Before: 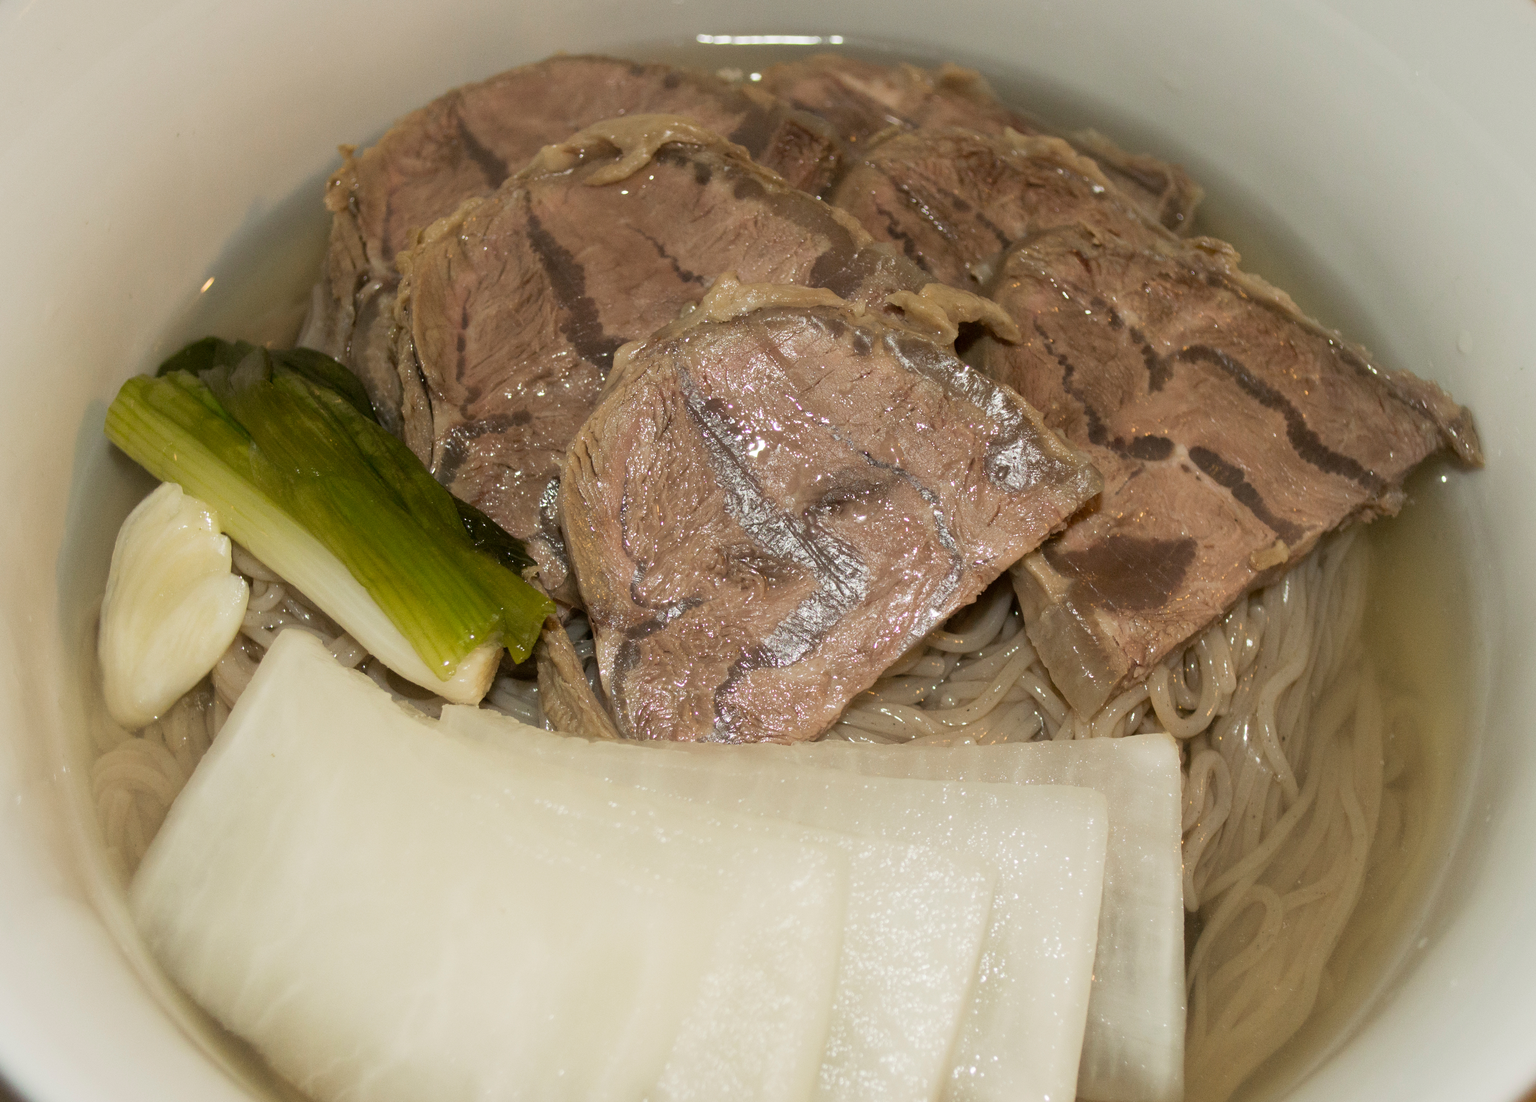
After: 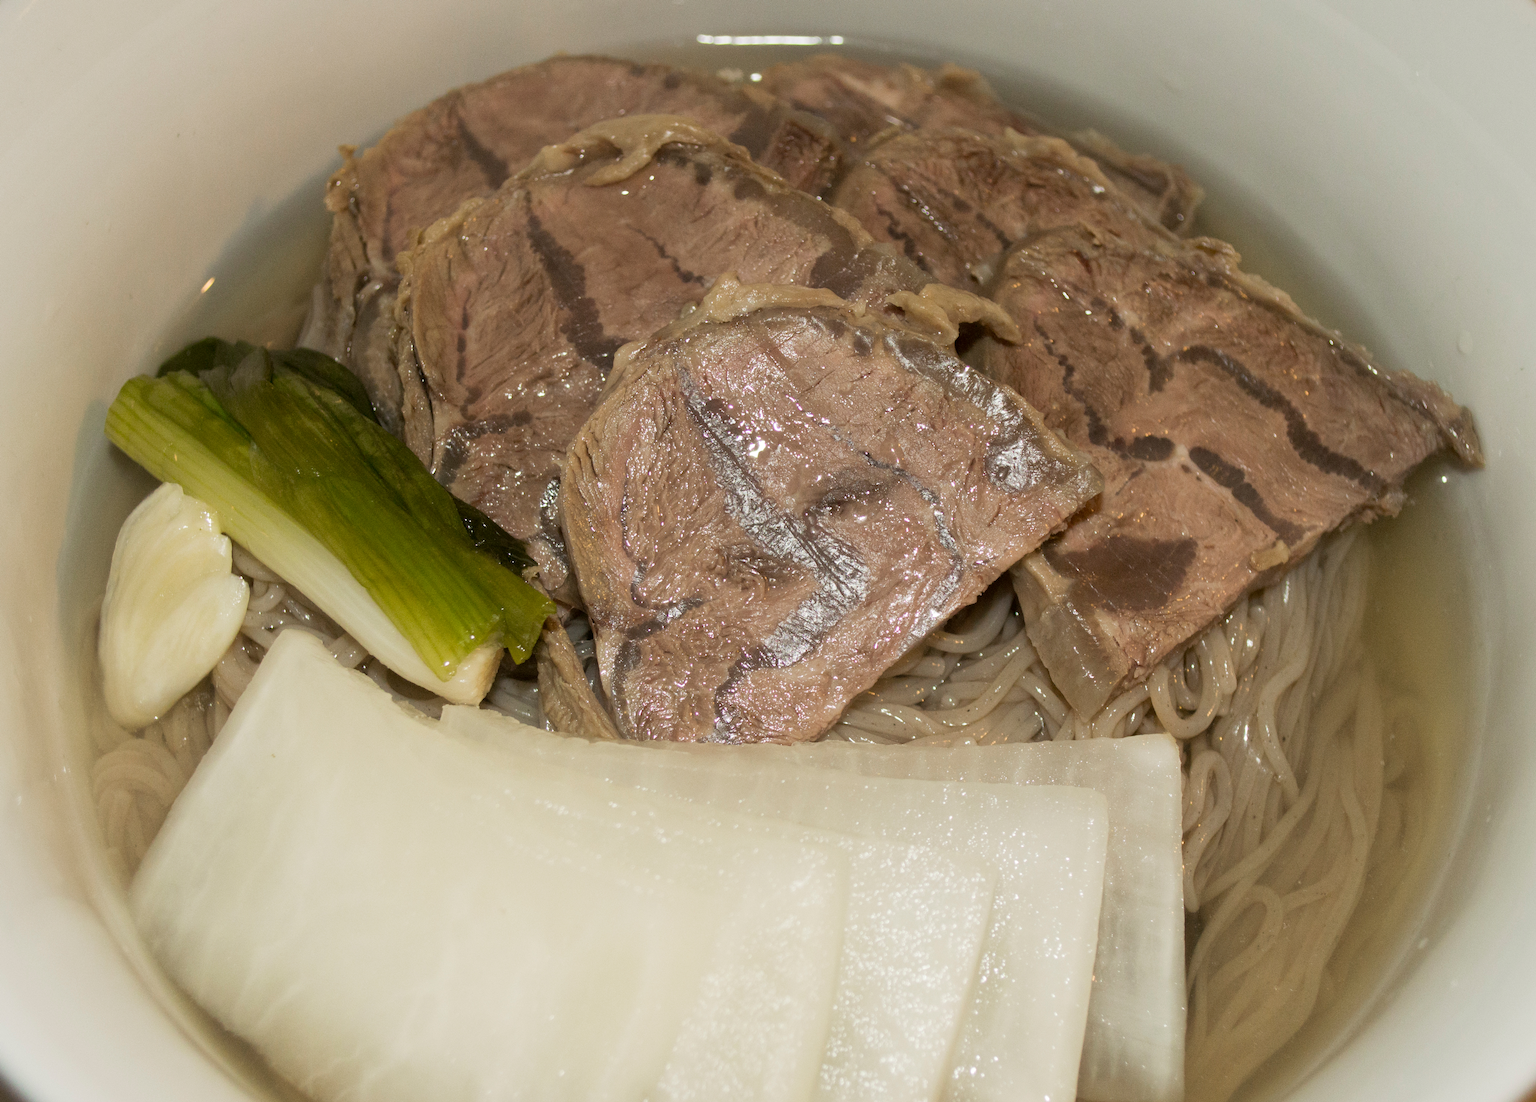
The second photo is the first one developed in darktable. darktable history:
local contrast: mode bilateral grid, contrast 11, coarseness 24, detail 112%, midtone range 0.2
